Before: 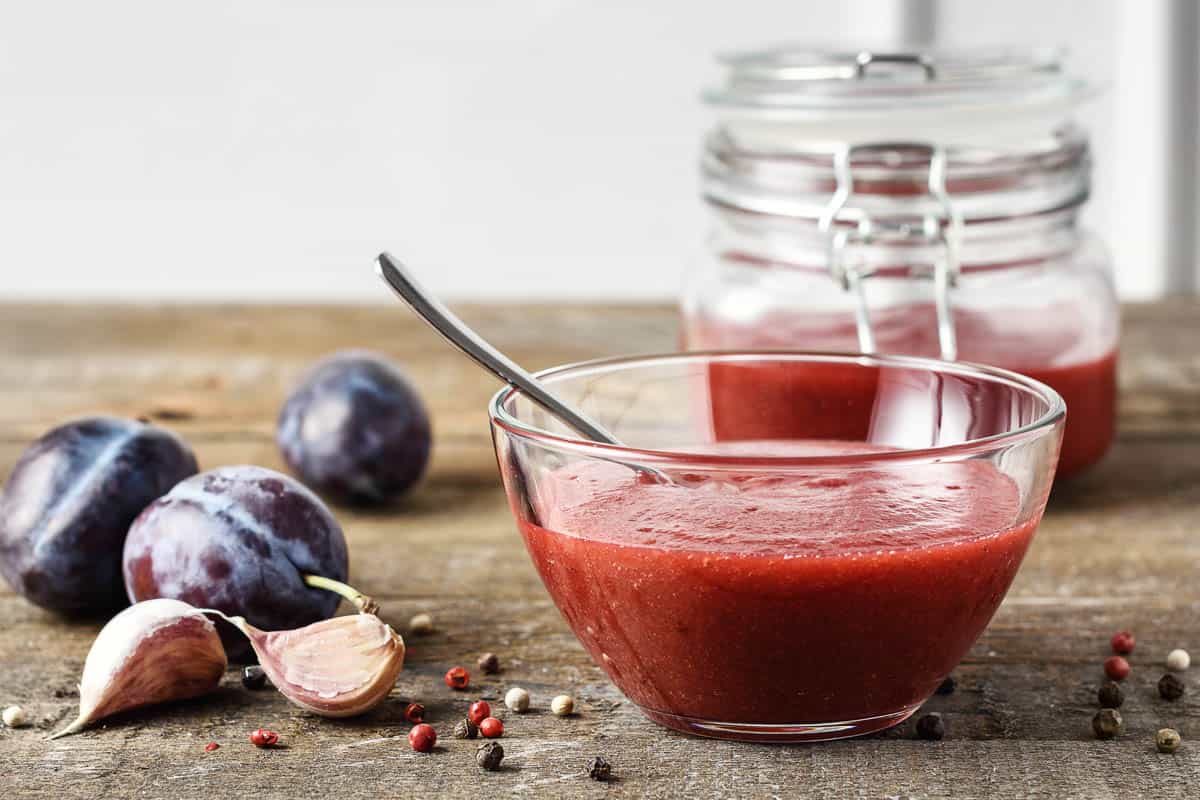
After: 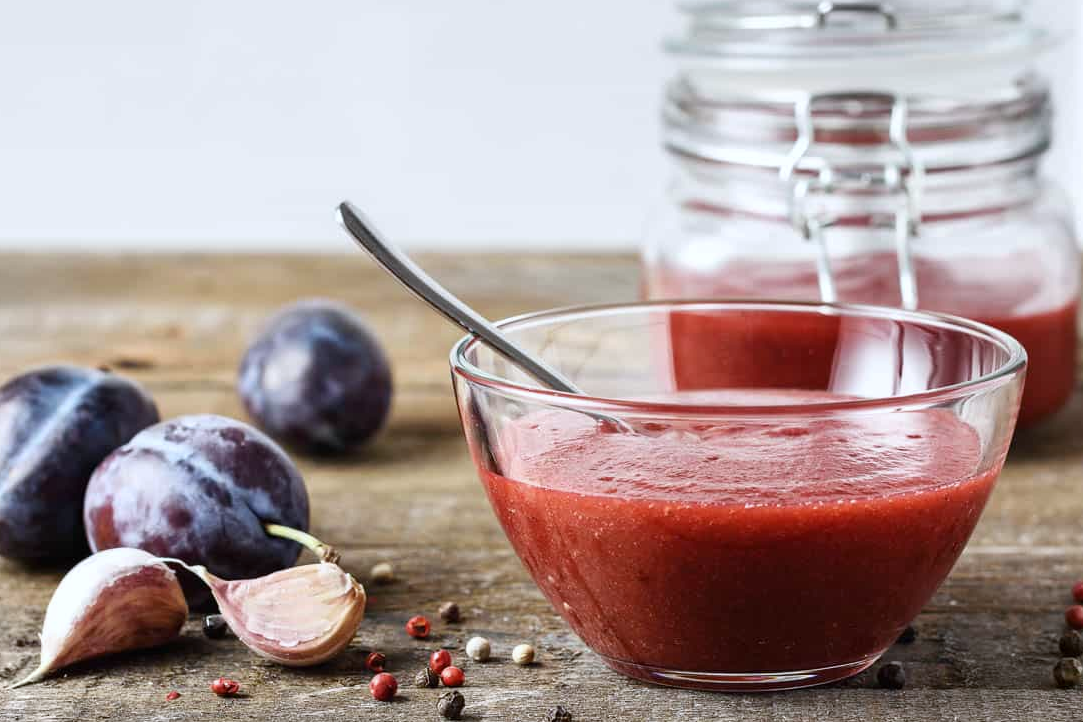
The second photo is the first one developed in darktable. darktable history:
crop: left 3.305%, top 6.436%, right 6.389%, bottom 3.258%
white balance: red 0.974, blue 1.044
